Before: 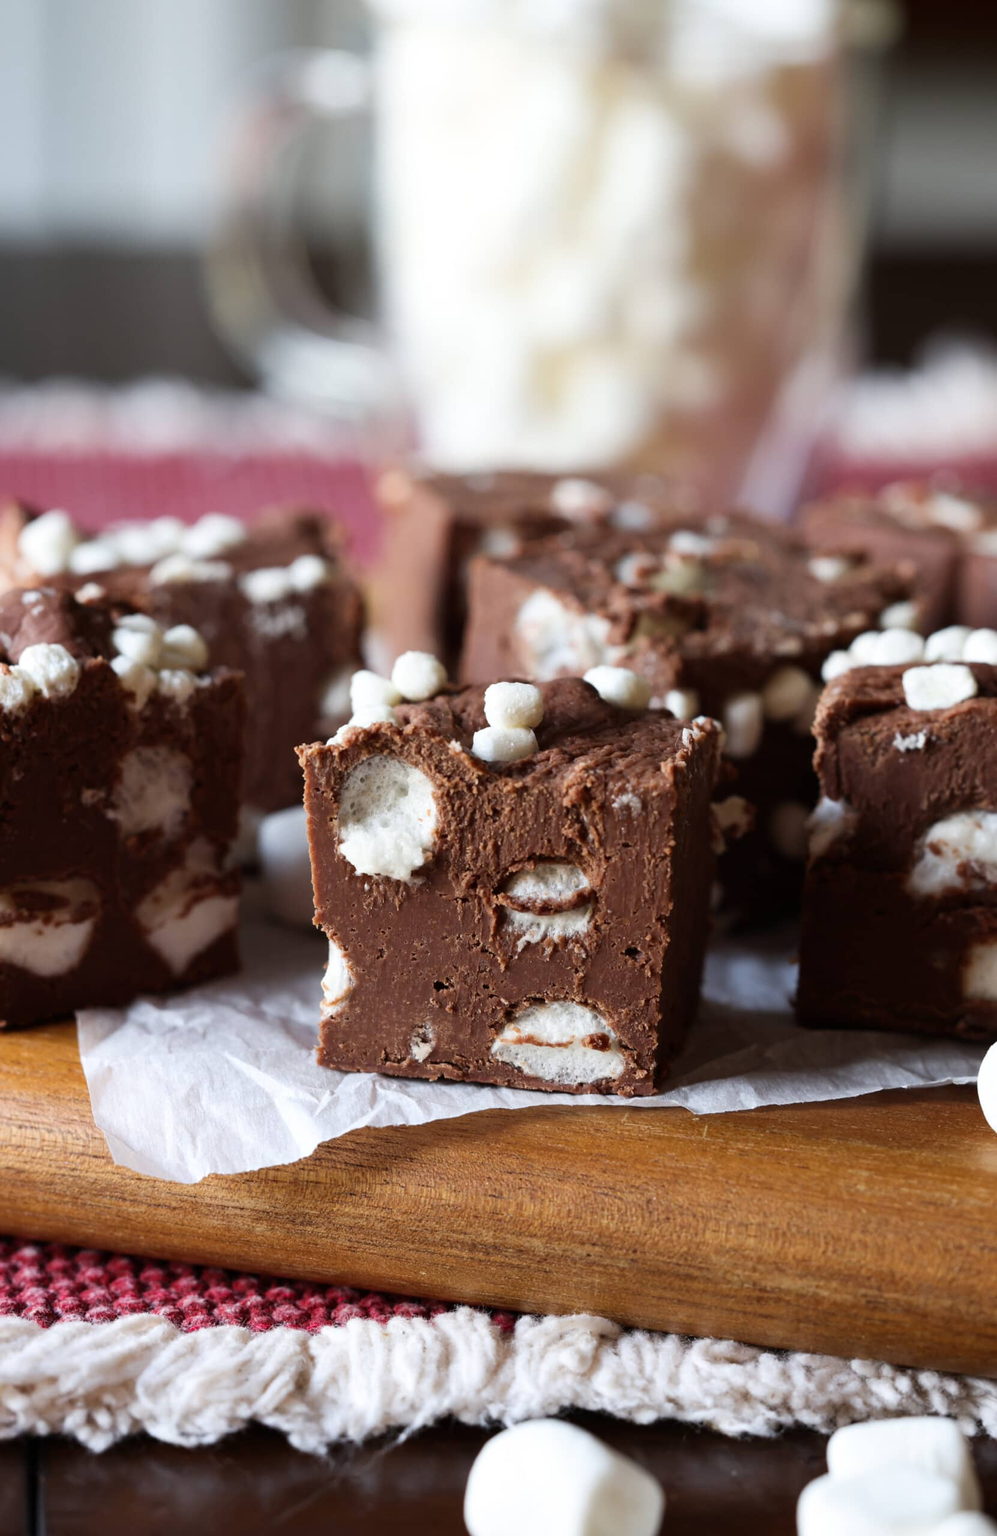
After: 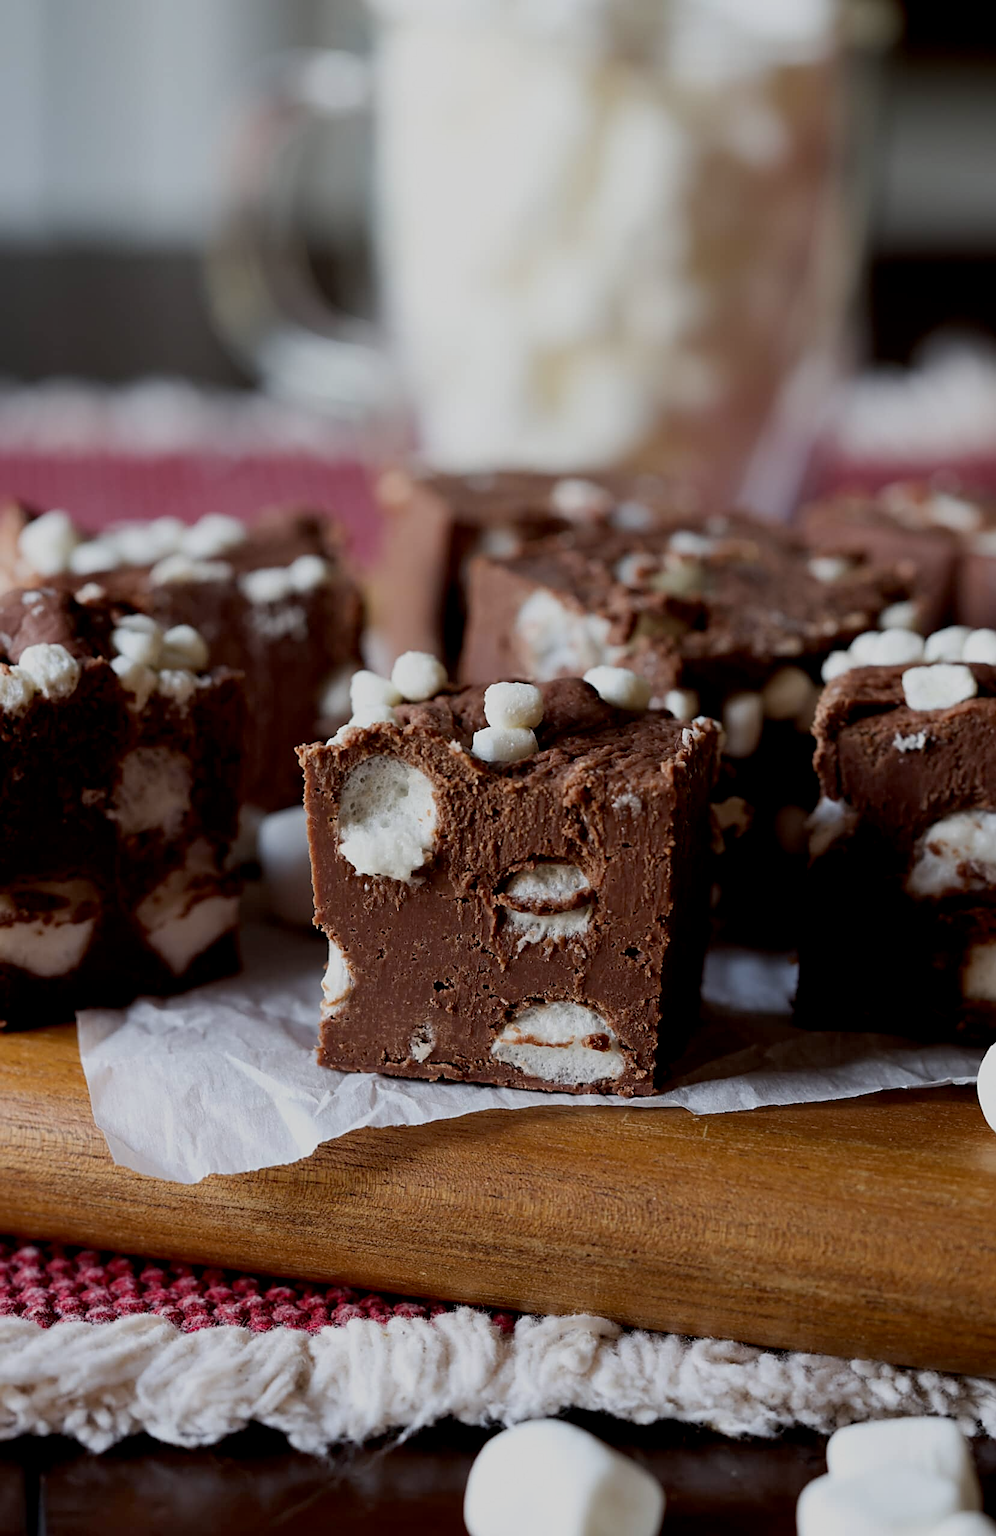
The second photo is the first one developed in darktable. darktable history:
exposure: black level correction 0.009, exposure -0.639 EV, compensate highlight preservation false
sharpen: on, module defaults
